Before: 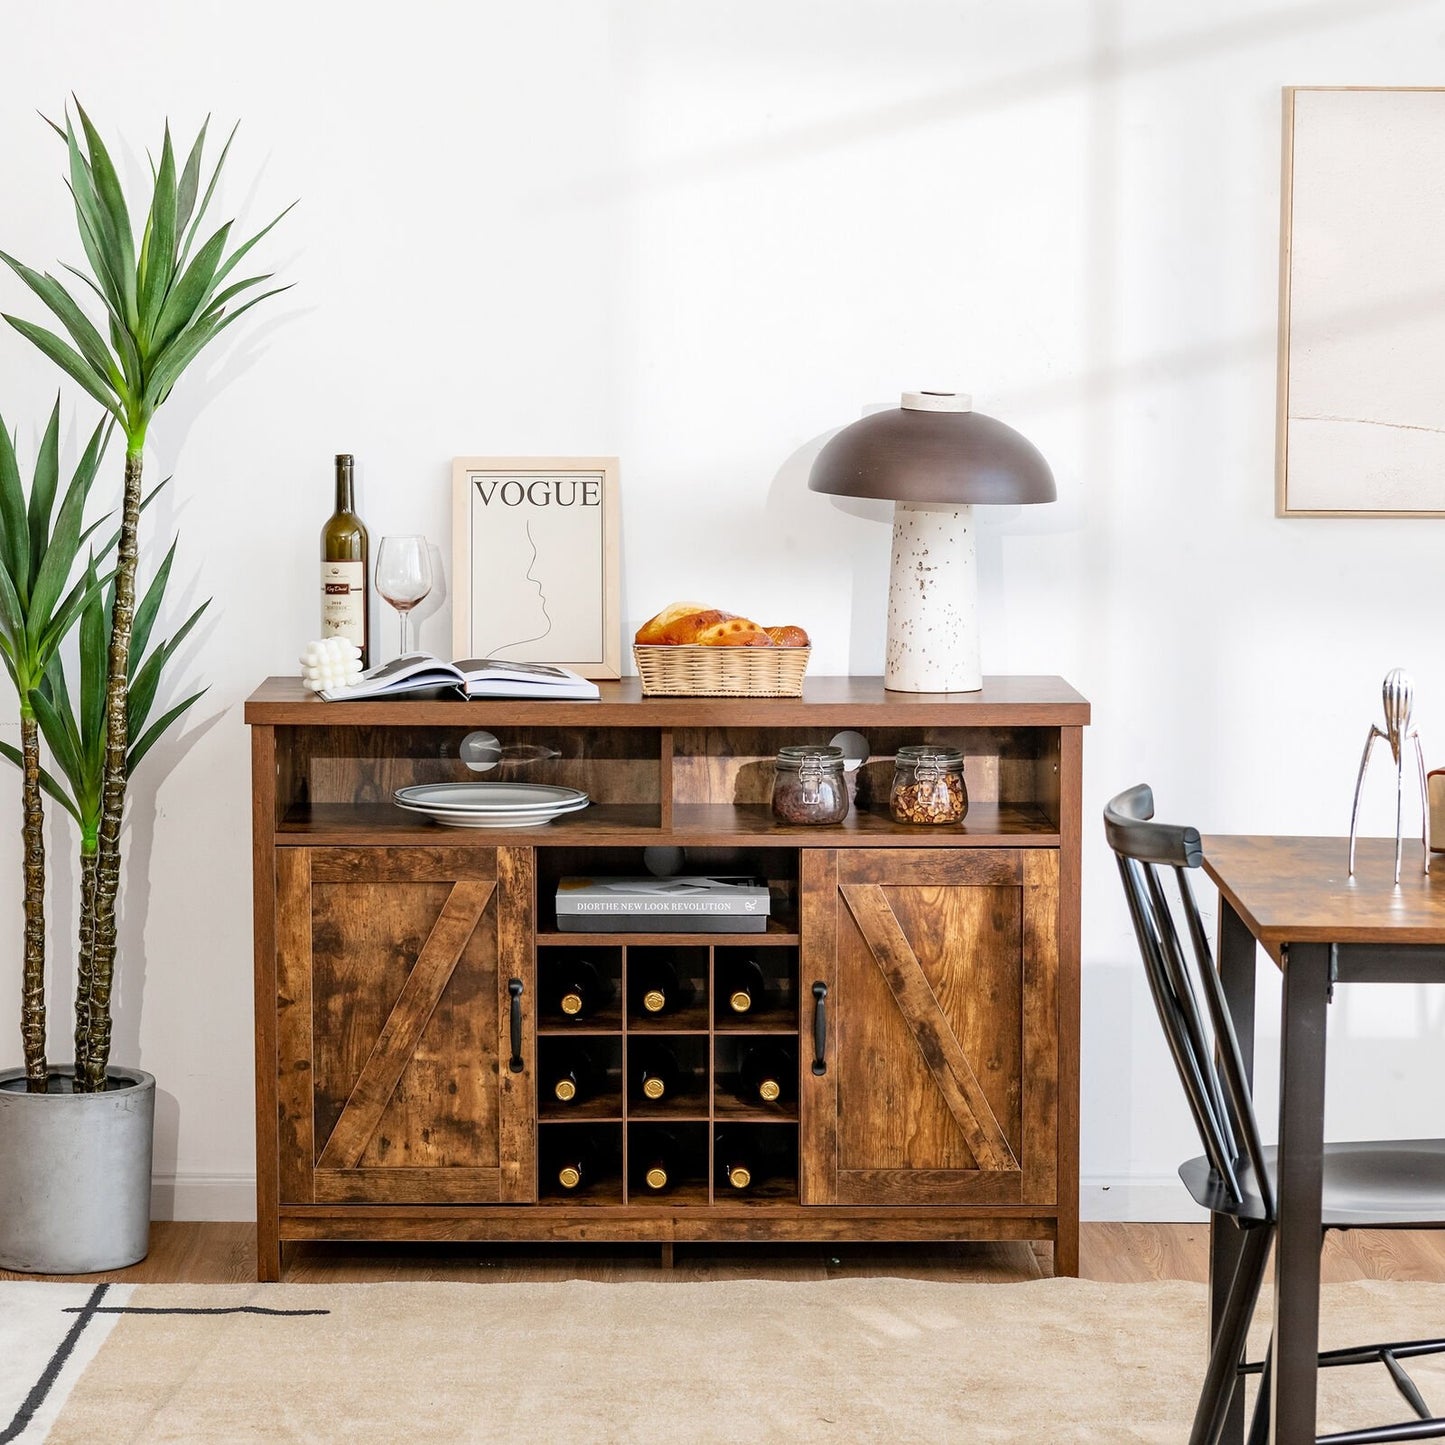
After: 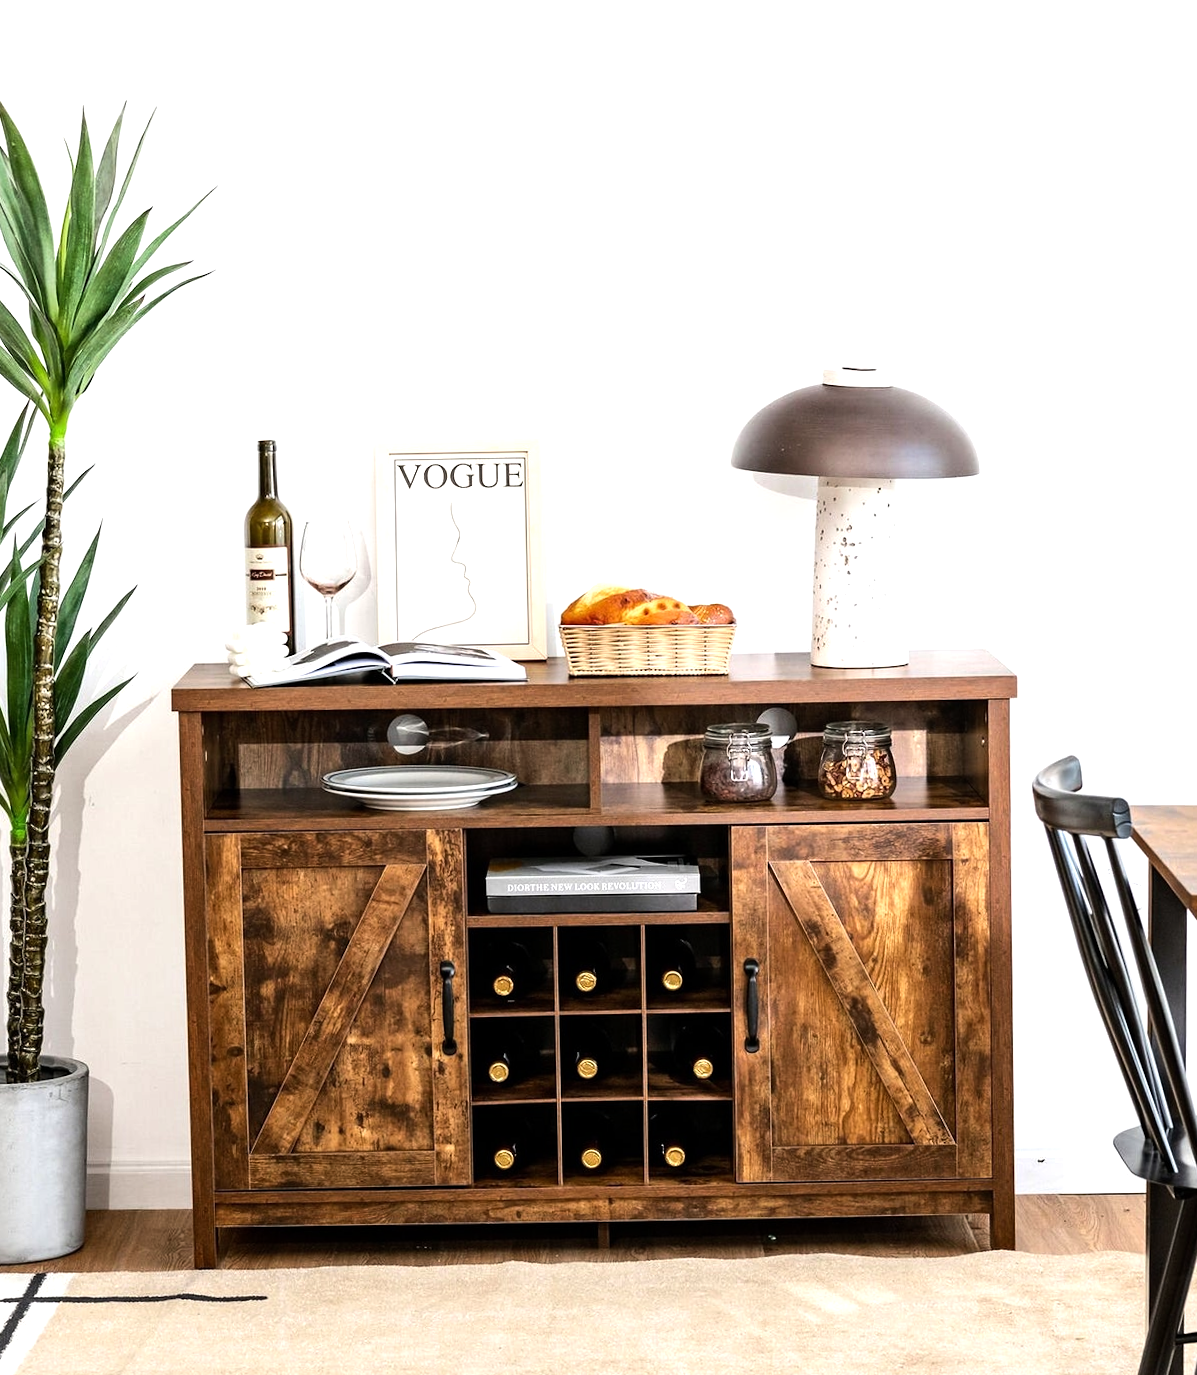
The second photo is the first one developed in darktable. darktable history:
crop and rotate: angle 1°, left 4.281%, top 0.642%, right 11.383%, bottom 2.486%
tone equalizer: -8 EV -0.75 EV, -7 EV -0.7 EV, -6 EV -0.6 EV, -5 EV -0.4 EV, -3 EV 0.4 EV, -2 EV 0.6 EV, -1 EV 0.7 EV, +0 EV 0.75 EV, edges refinement/feathering 500, mask exposure compensation -1.57 EV, preserve details no
